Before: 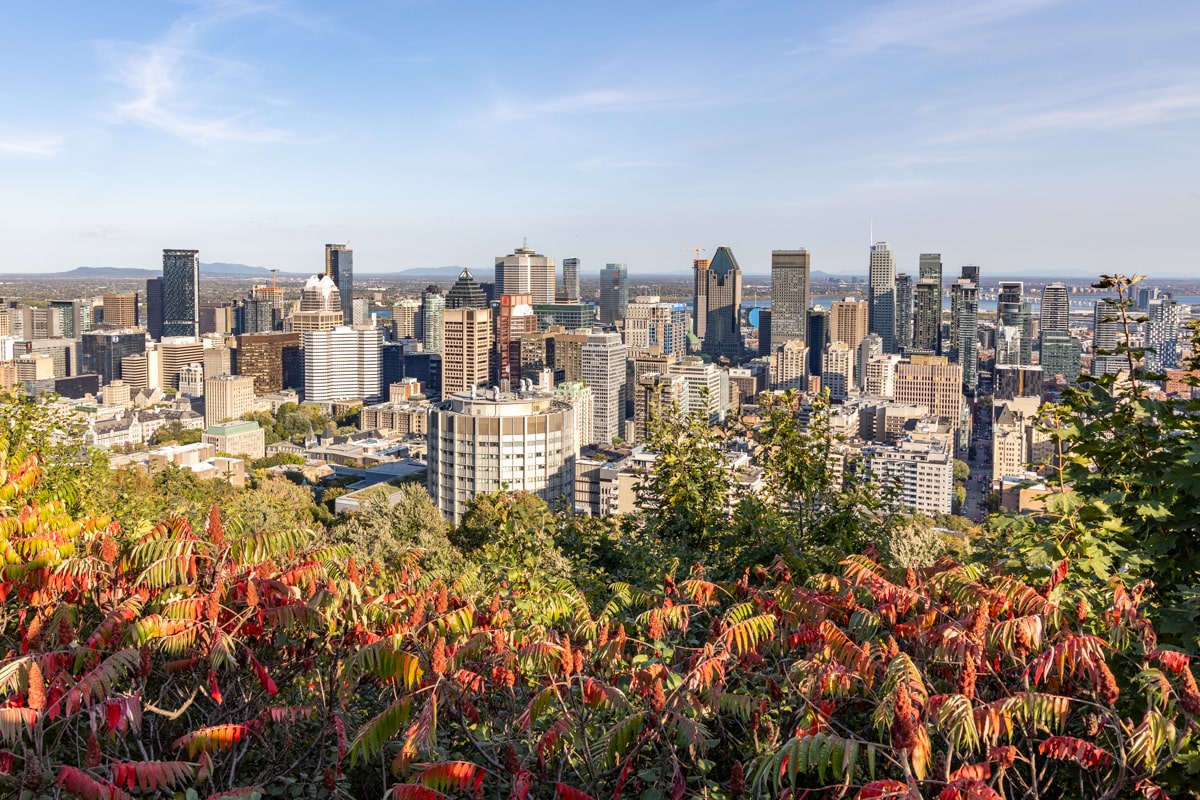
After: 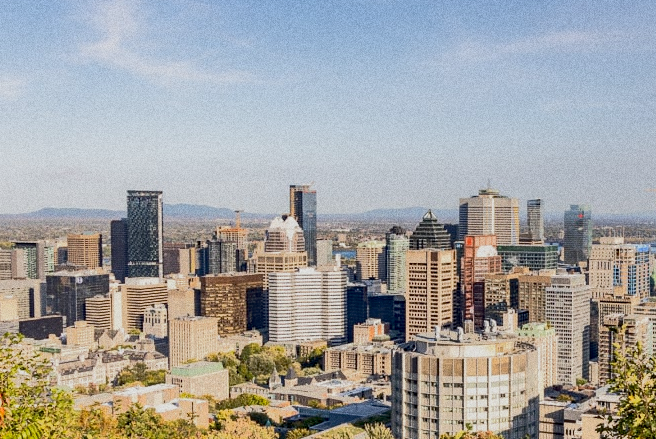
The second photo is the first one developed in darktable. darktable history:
tone equalizer: -7 EV -0.63 EV, -6 EV 1 EV, -5 EV -0.45 EV, -4 EV 0.43 EV, -3 EV 0.41 EV, -2 EV 0.15 EV, -1 EV -0.15 EV, +0 EV -0.39 EV, smoothing diameter 25%, edges refinement/feathering 10, preserve details guided filter
crop and rotate: left 3.047%, top 7.509%, right 42.236%, bottom 37.598%
grain: coarseness 9.61 ISO, strength 35.62%
exposure: black level correction 0.01, exposure 0.014 EV, compensate highlight preservation false
